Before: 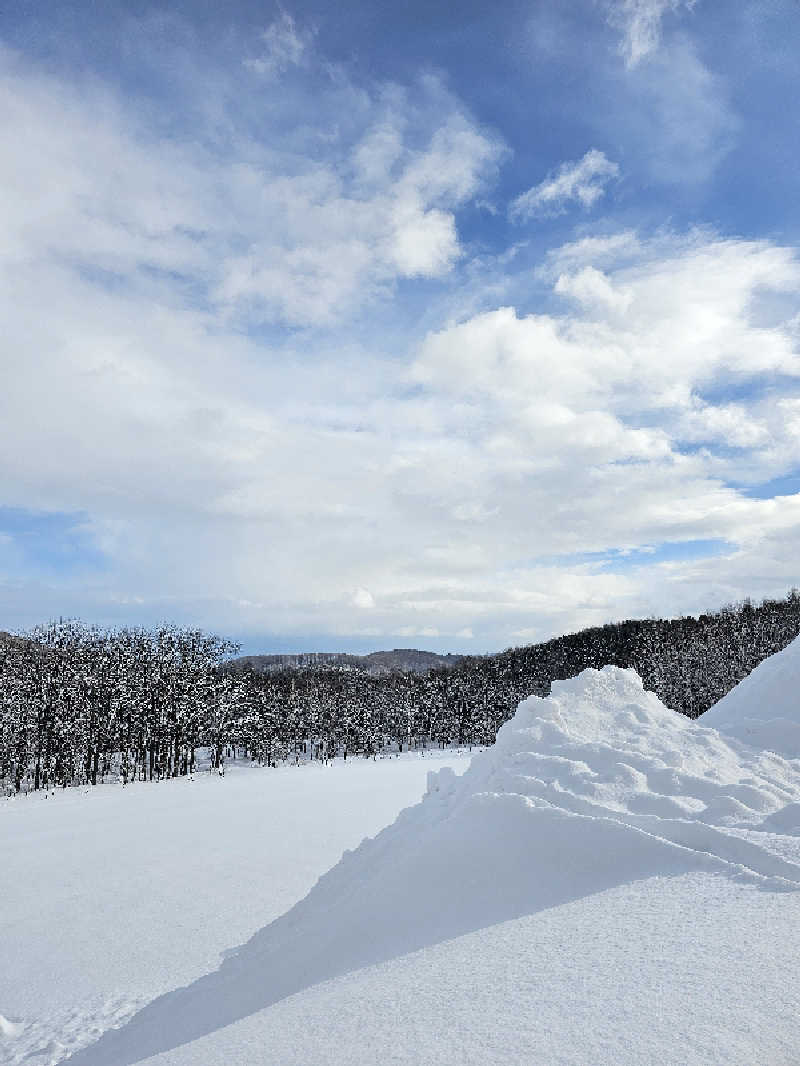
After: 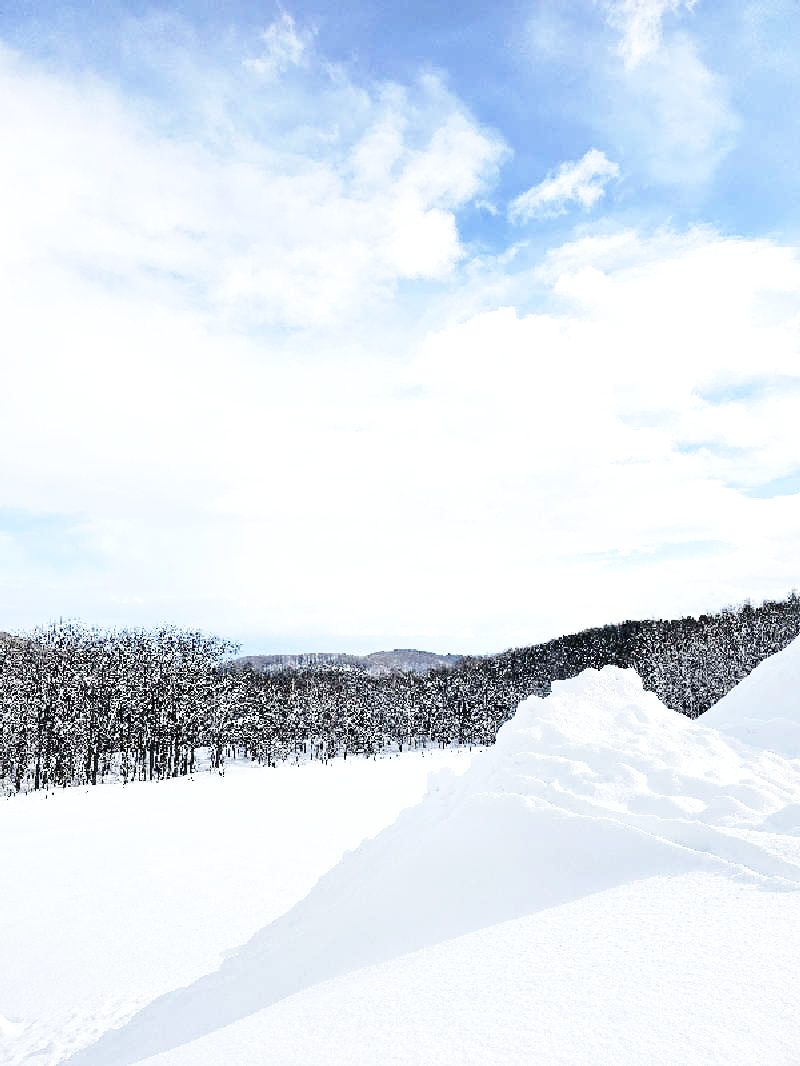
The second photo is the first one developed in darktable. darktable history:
exposure: exposure 0.606 EV, compensate highlight preservation false
base curve: curves: ch0 [(0, 0) (0.028, 0.03) (0.121, 0.232) (0.46, 0.748) (0.859, 0.968) (1, 1)], preserve colors none
